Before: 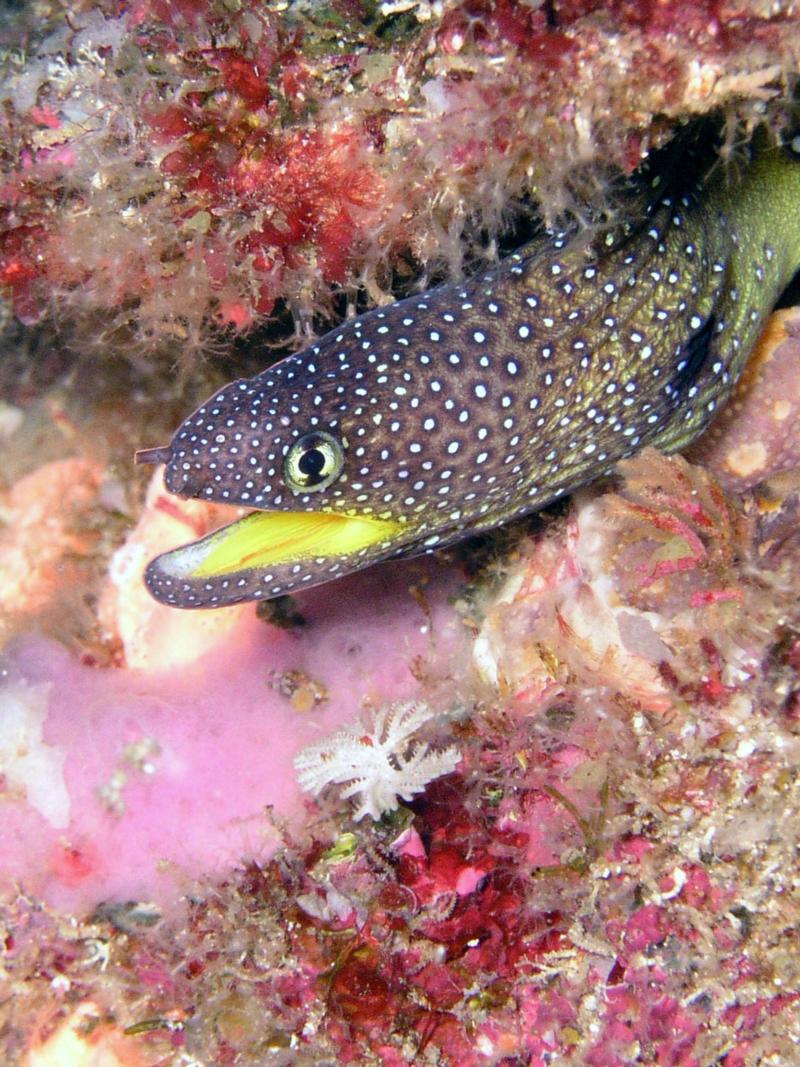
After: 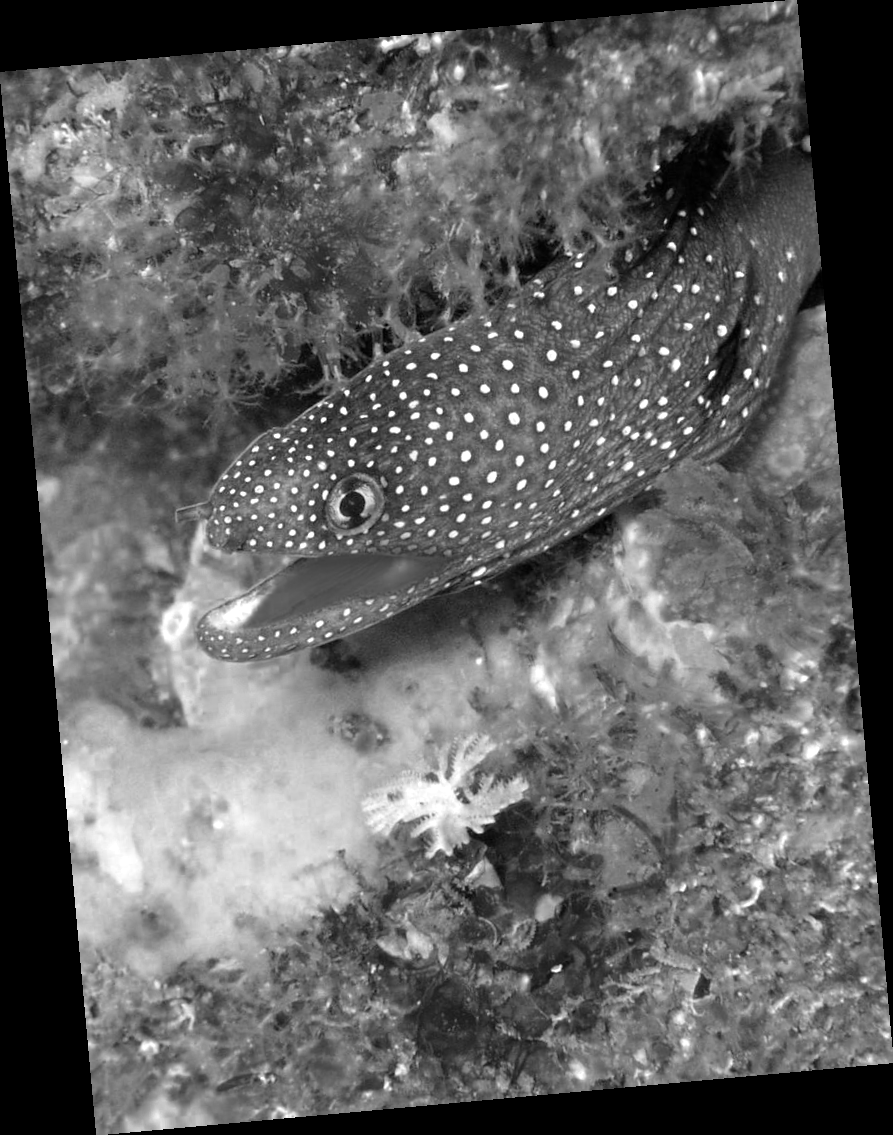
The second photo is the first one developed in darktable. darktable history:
color zones: curves: ch0 [(0.287, 0.048) (0.493, 0.484) (0.737, 0.816)]; ch1 [(0, 0) (0.143, 0) (0.286, 0) (0.429, 0) (0.571, 0) (0.714, 0) (0.857, 0)]
rotate and perspective: rotation -5.2°, automatic cropping off
